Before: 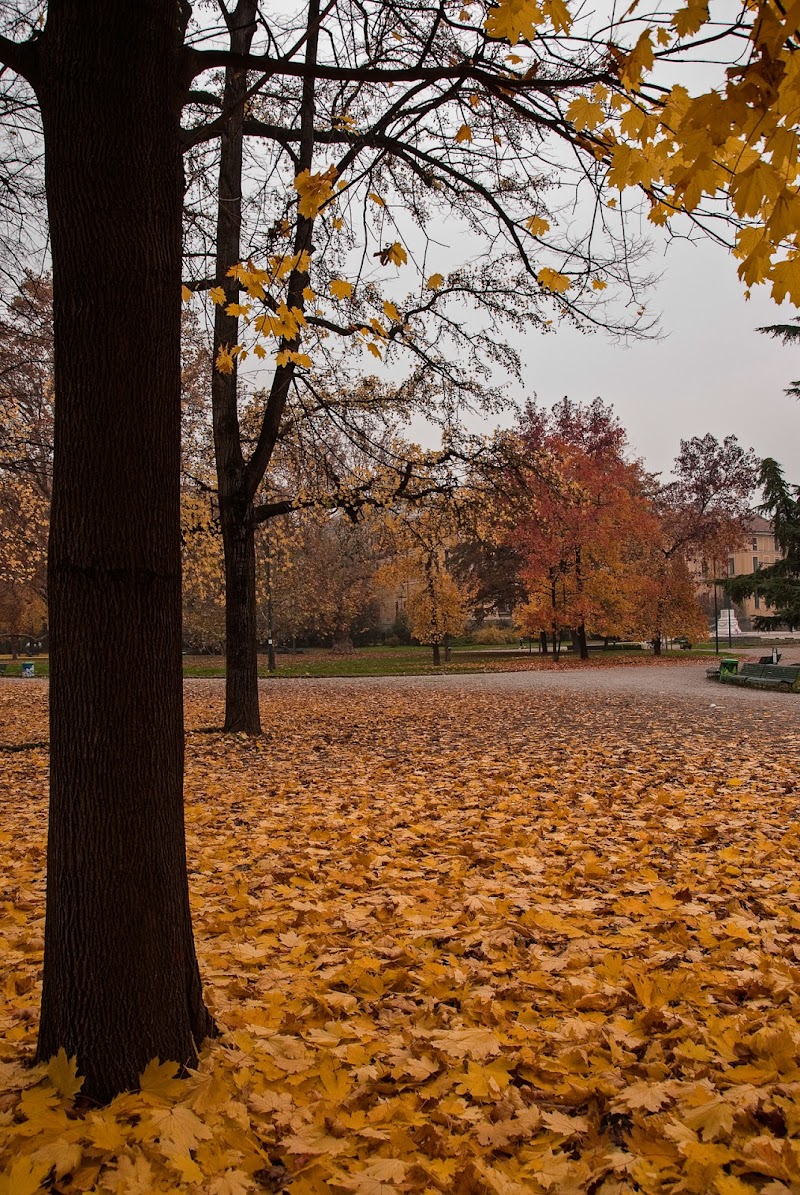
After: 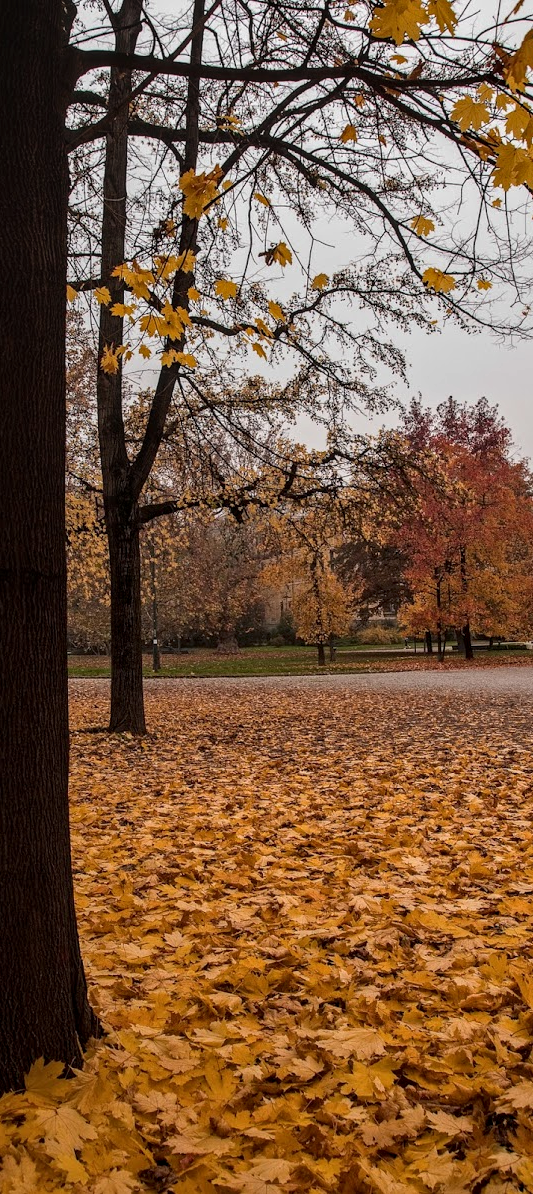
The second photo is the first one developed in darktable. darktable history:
crop and rotate: left 14.377%, right 18.948%
local contrast: on, module defaults
